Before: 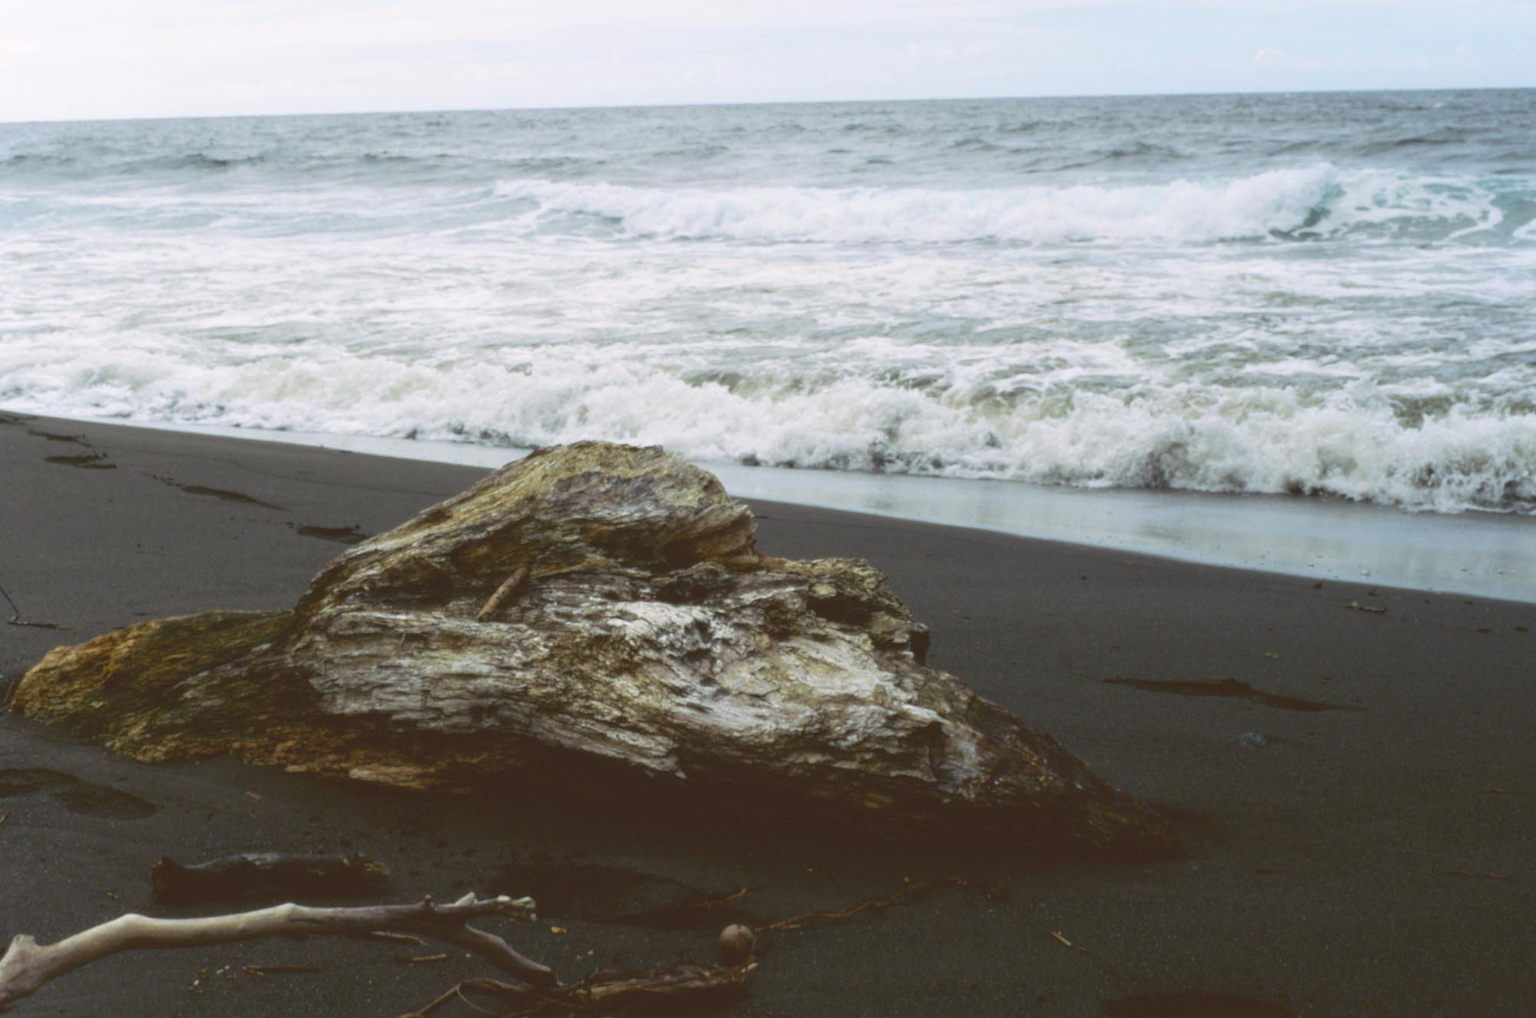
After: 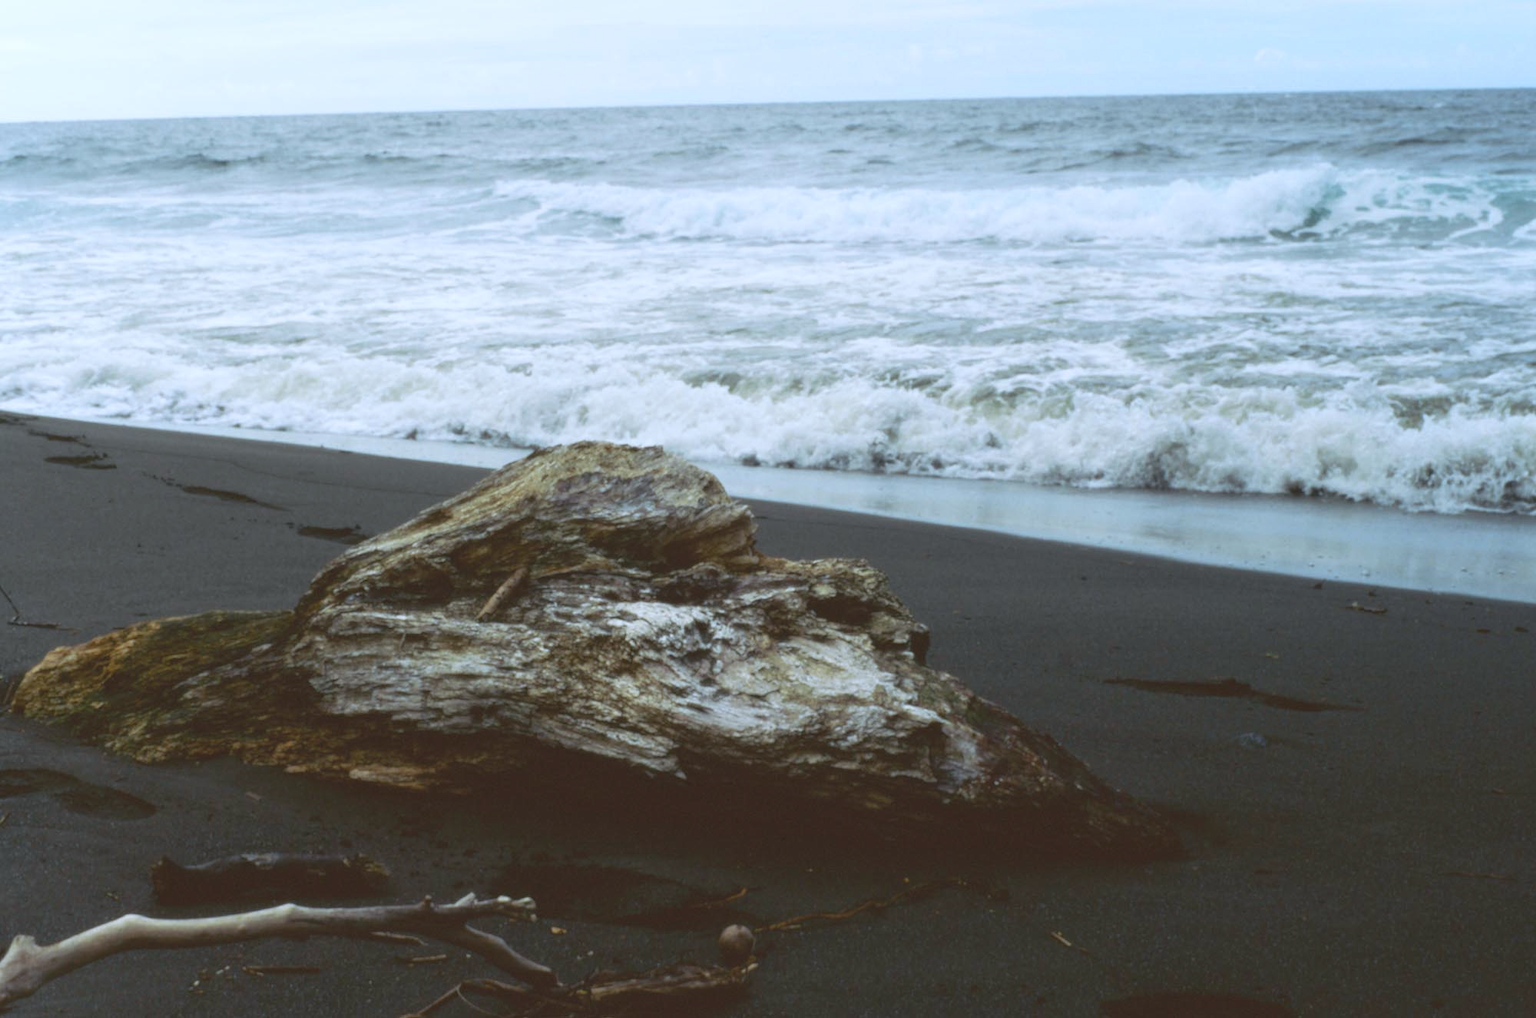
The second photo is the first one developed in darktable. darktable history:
color correction: highlights a* -3.78, highlights b* -11.12
